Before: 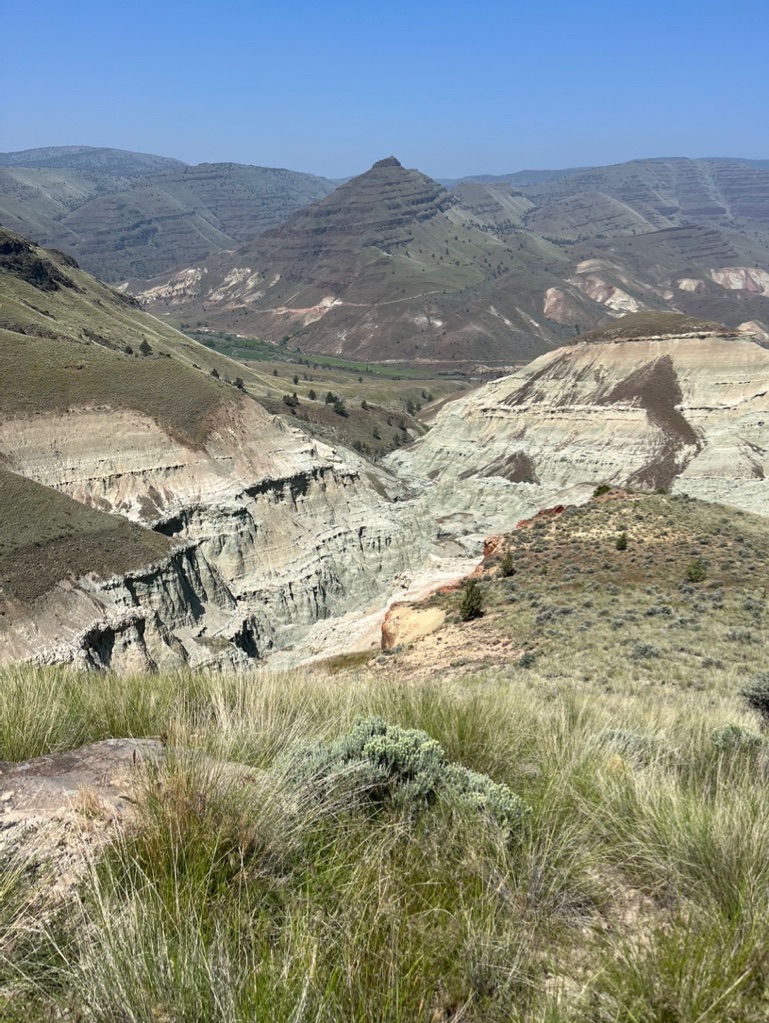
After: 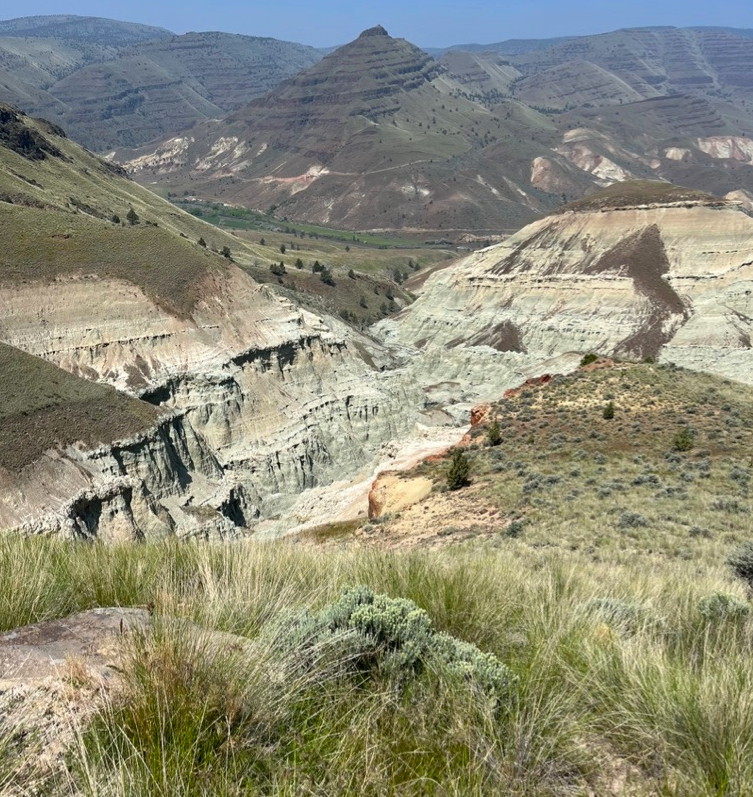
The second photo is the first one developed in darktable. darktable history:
crop and rotate: left 1.814%, top 12.818%, right 0.25%, bottom 9.225%
color balance rgb: perceptual saturation grading › global saturation 8.89%, saturation formula JzAzBz (2021)
